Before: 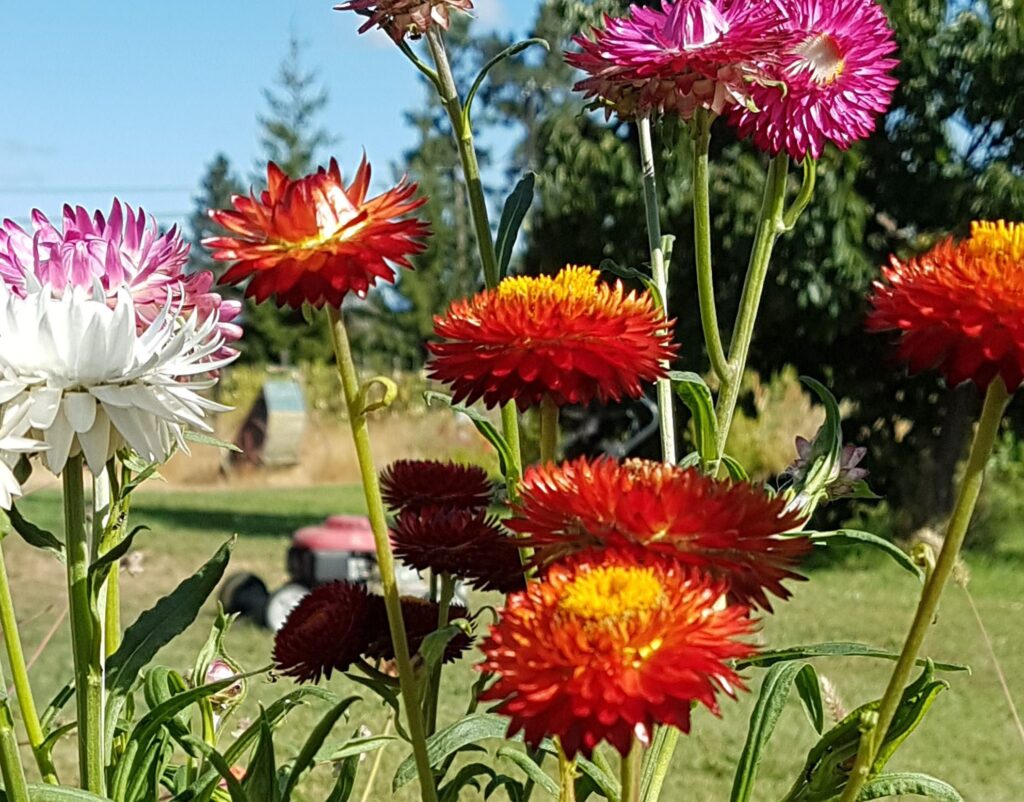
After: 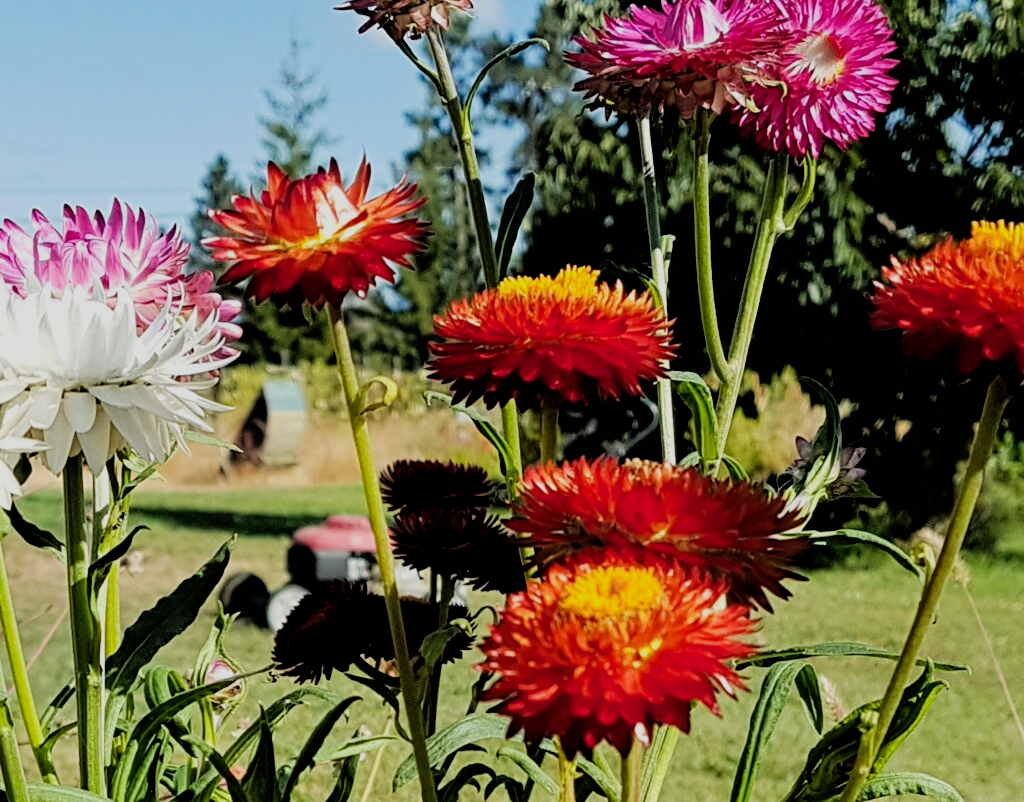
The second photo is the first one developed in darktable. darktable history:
color balance: contrast 10%
filmic rgb: black relative exposure -4.14 EV, white relative exposure 5.1 EV, hardness 2.11, contrast 1.165
